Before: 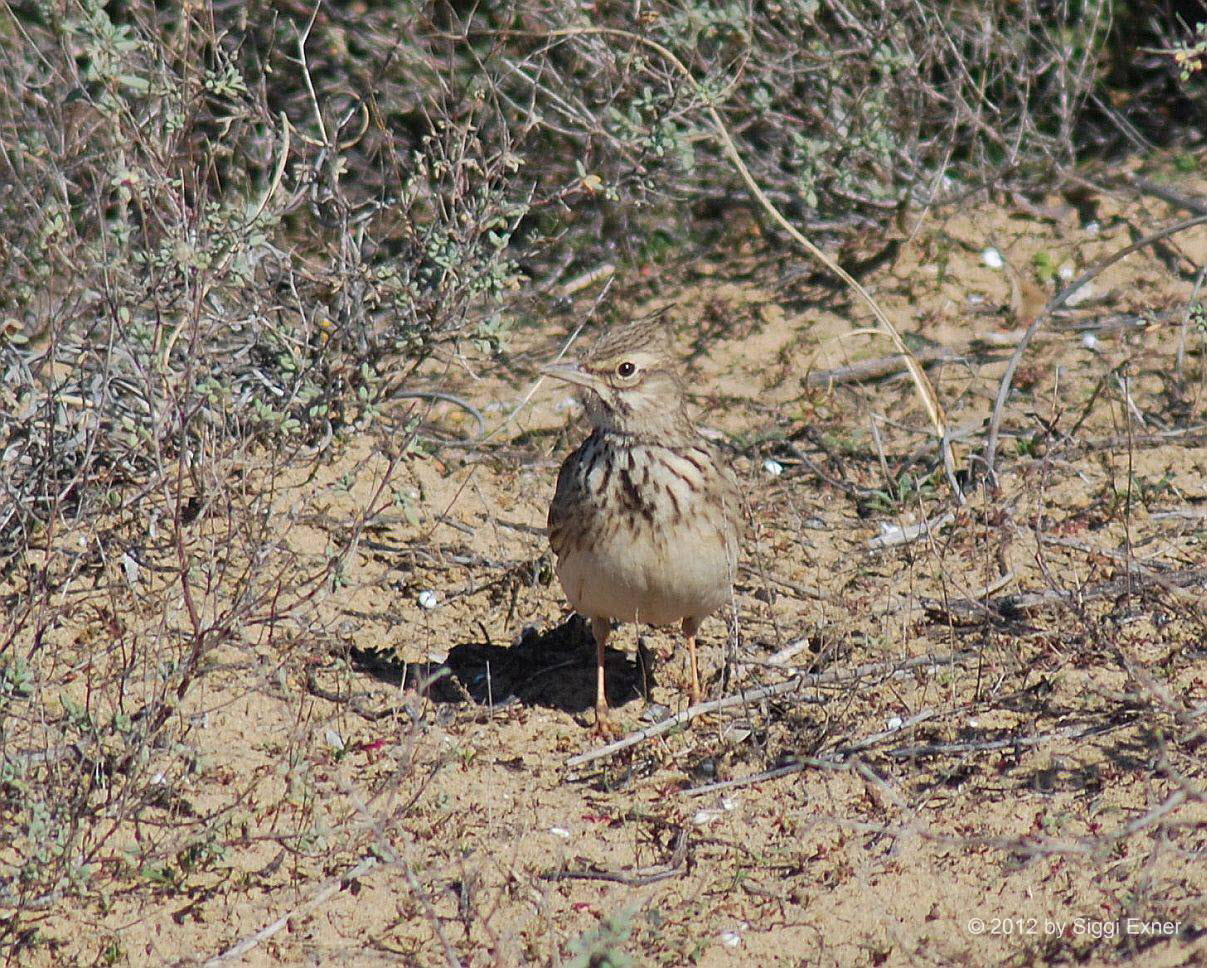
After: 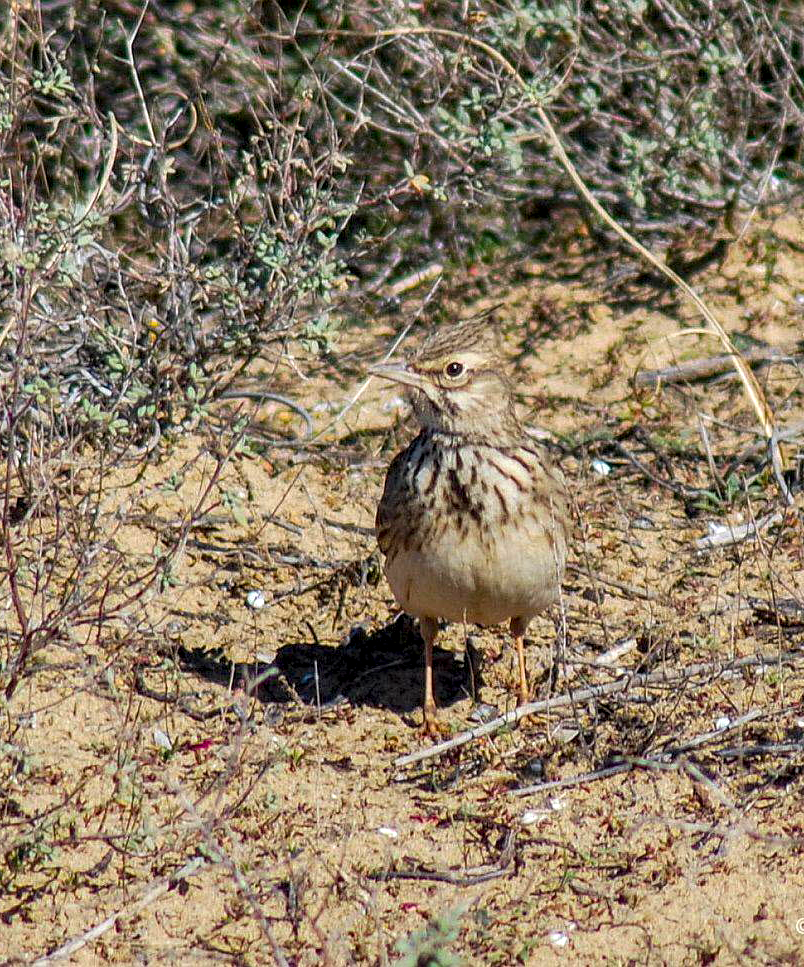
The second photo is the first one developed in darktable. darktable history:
color balance rgb: perceptual saturation grading › global saturation 30%, global vibrance 20%
local contrast: detail 150%
crop and rotate: left 14.292%, right 19.041%
